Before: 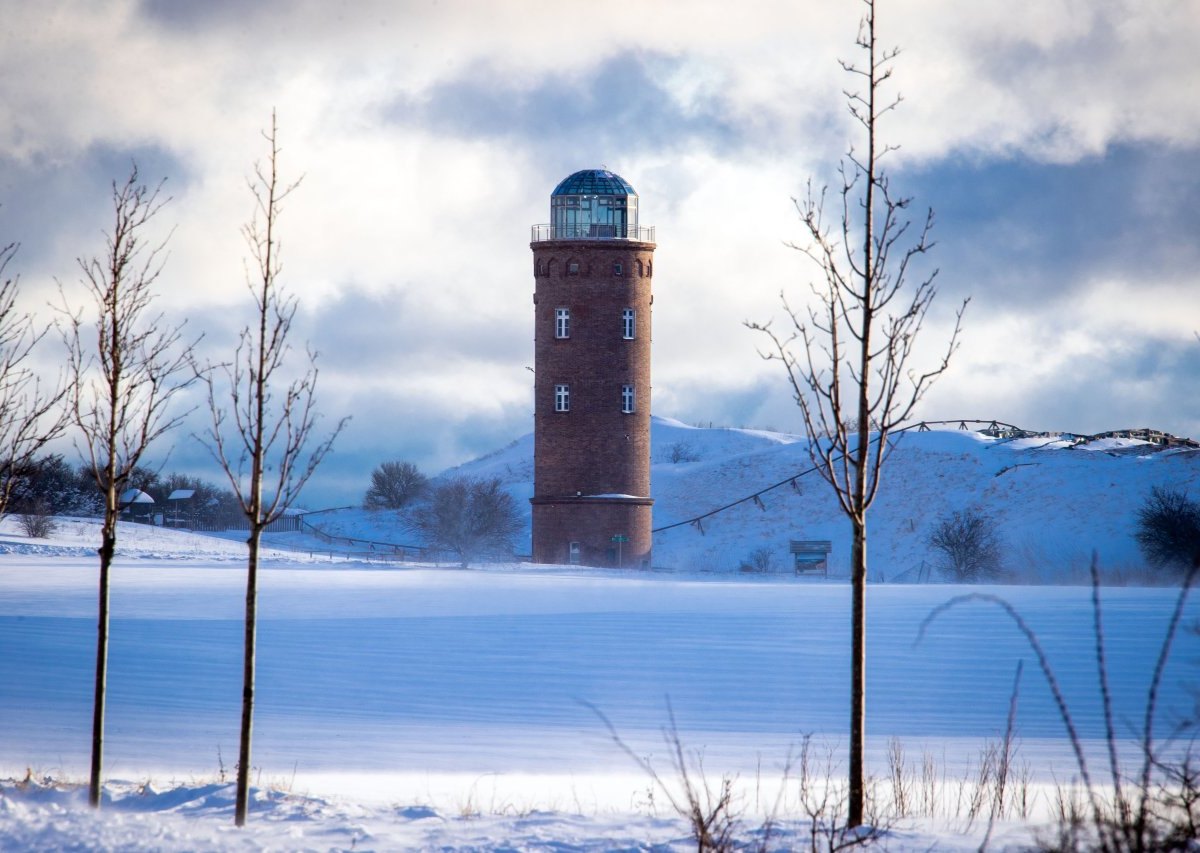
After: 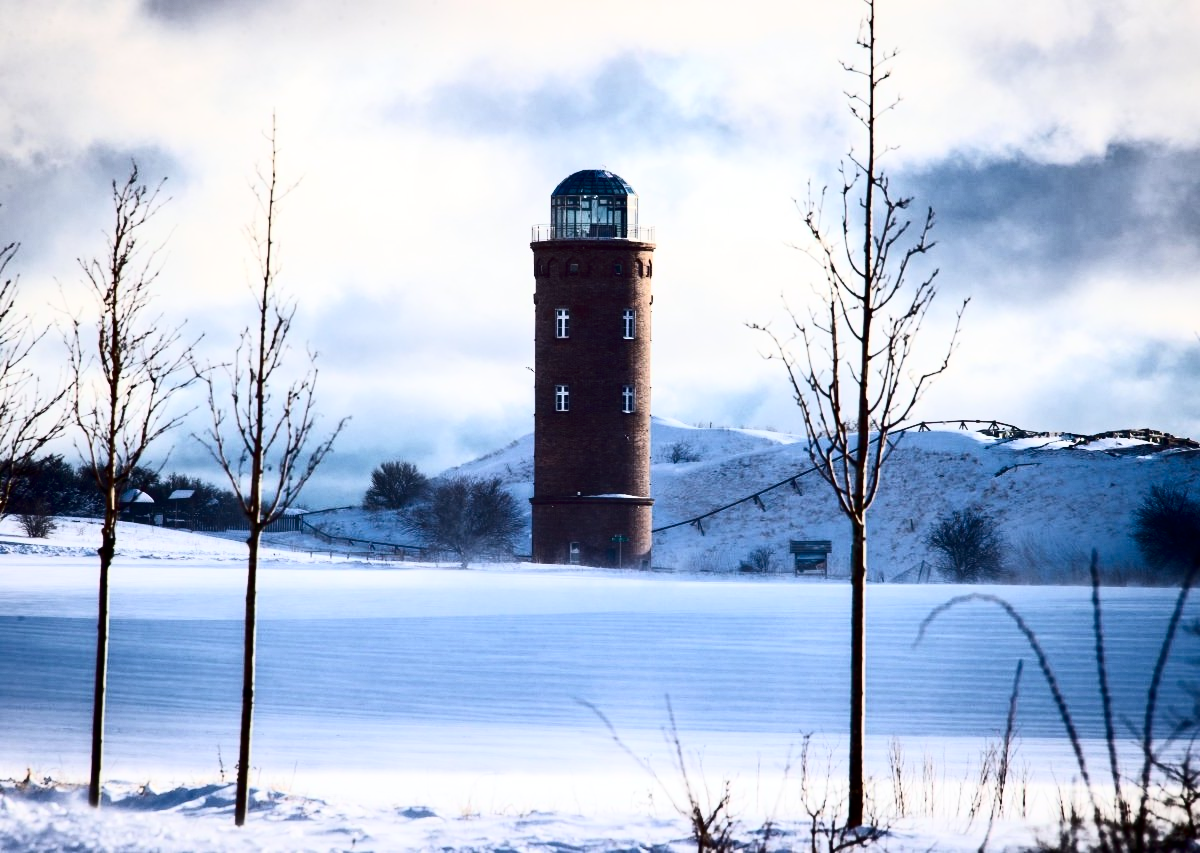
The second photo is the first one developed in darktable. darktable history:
shadows and highlights: shadows 37.27, highlights -28.18, soften with gaussian
contrast brightness saturation: contrast 0.5, saturation -0.1
